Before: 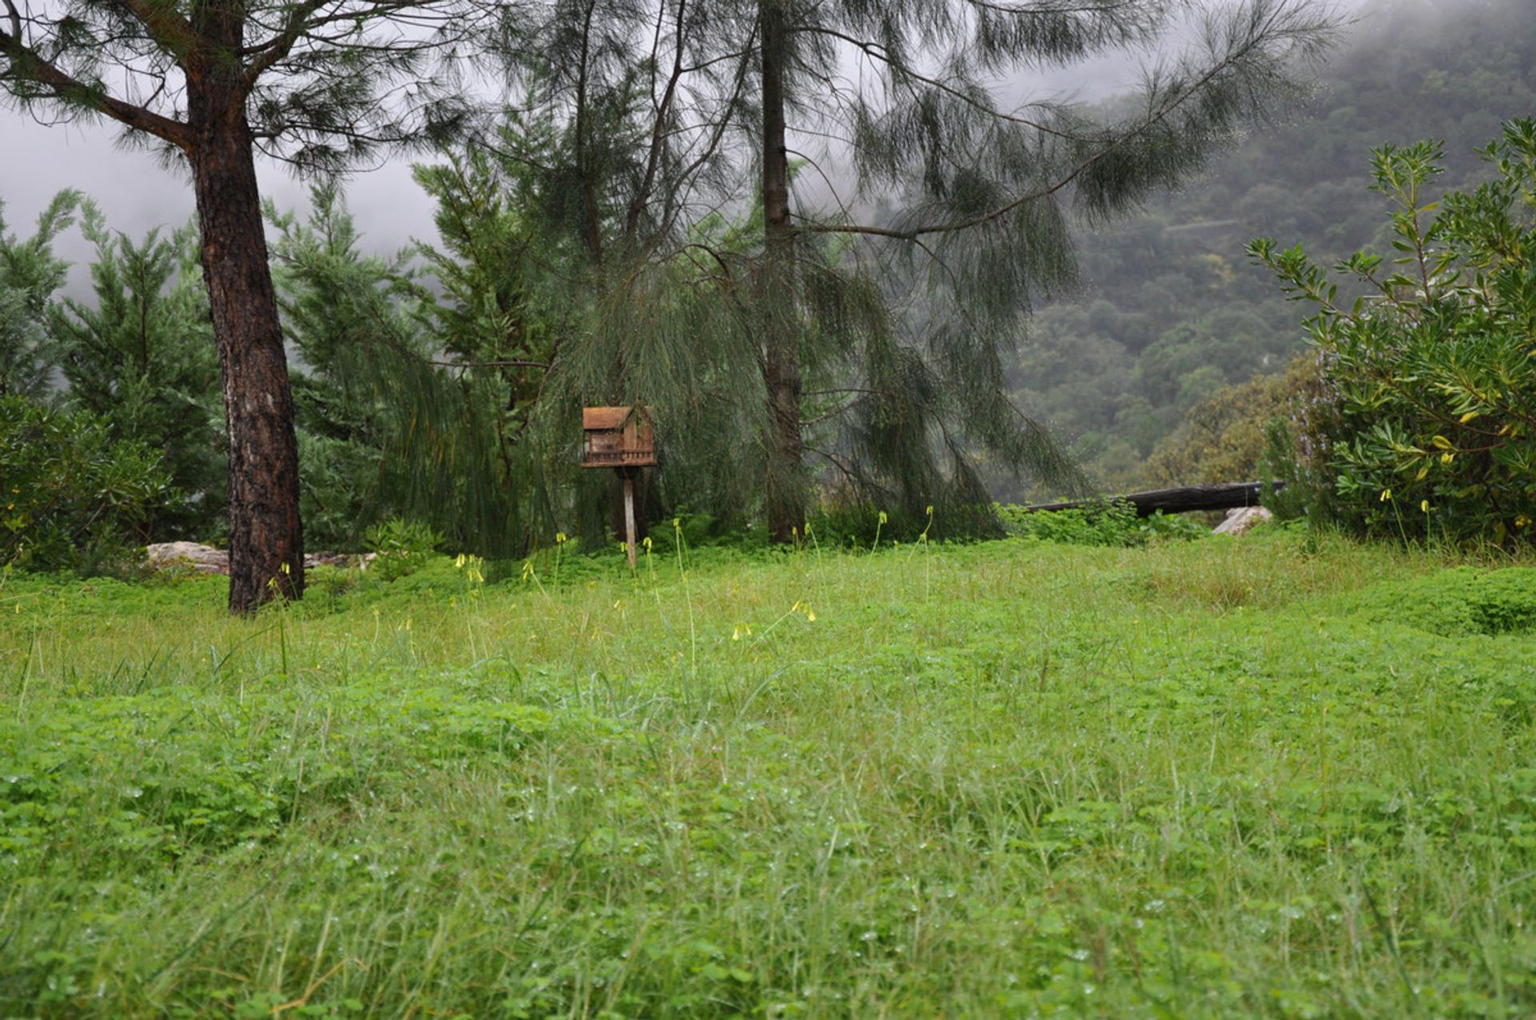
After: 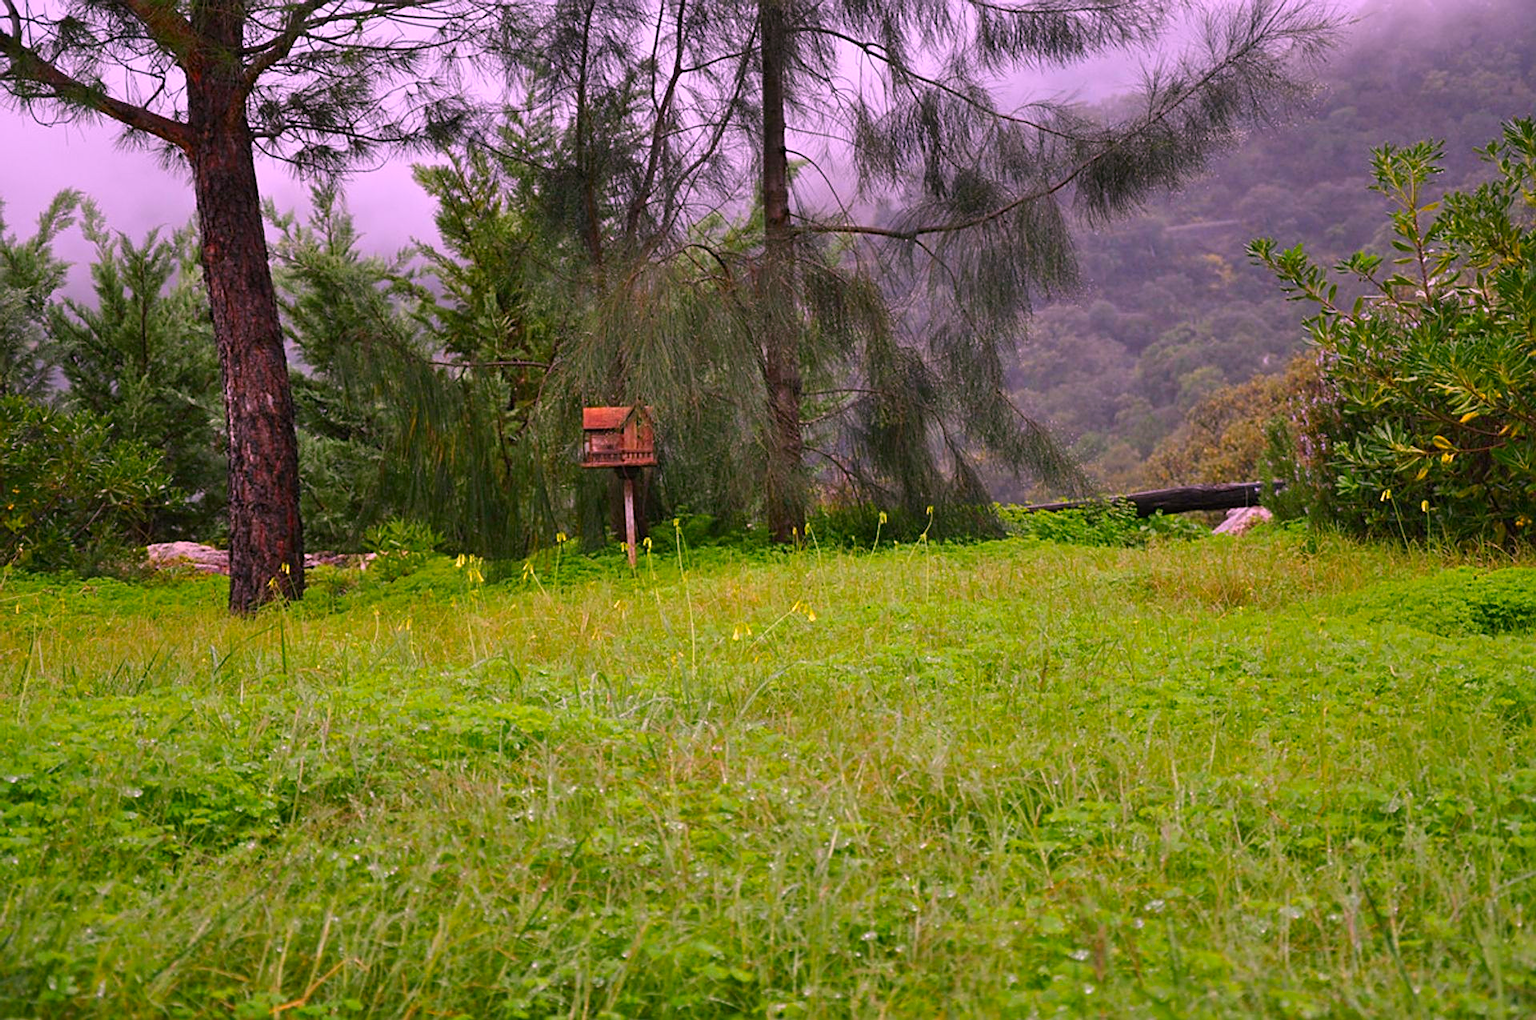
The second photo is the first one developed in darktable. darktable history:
color correction: highlights a* 19.54, highlights b* -11.49, saturation 1.66
sharpen: amount 0.492
